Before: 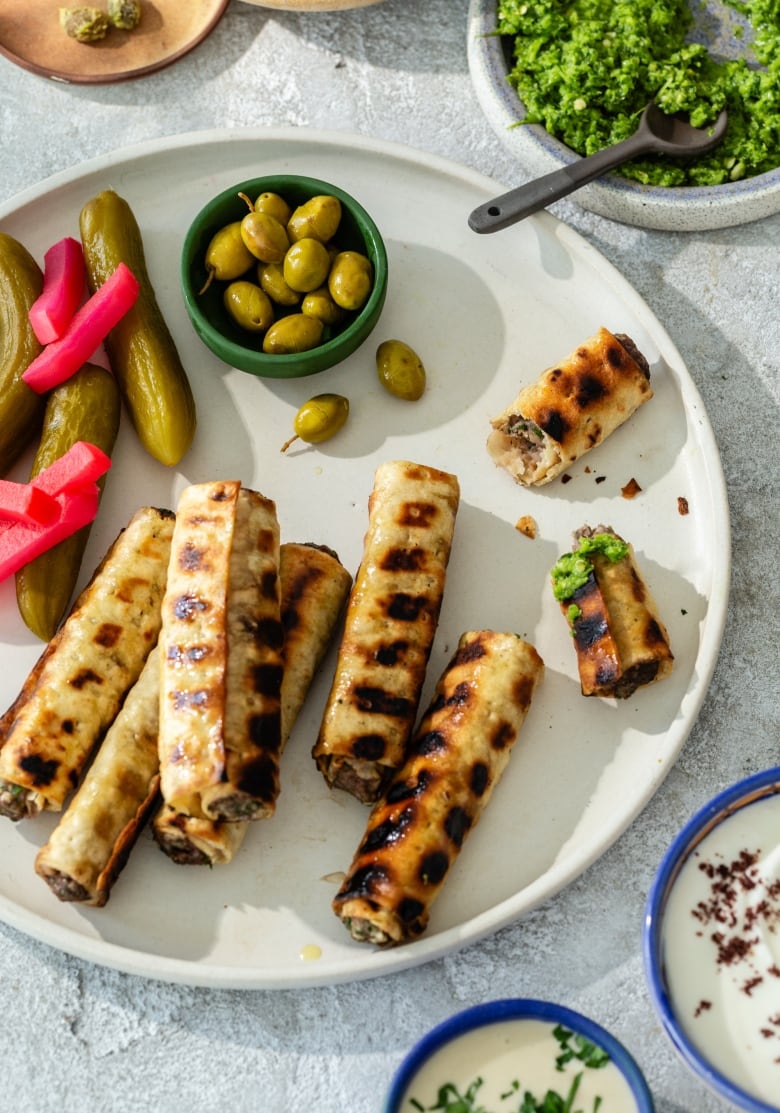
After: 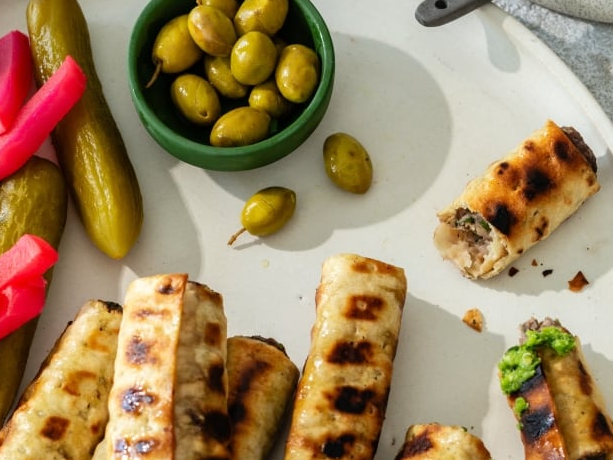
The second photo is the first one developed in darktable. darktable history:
crop: left 6.834%, top 18.634%, right 14.502%, bottom 39.948%
